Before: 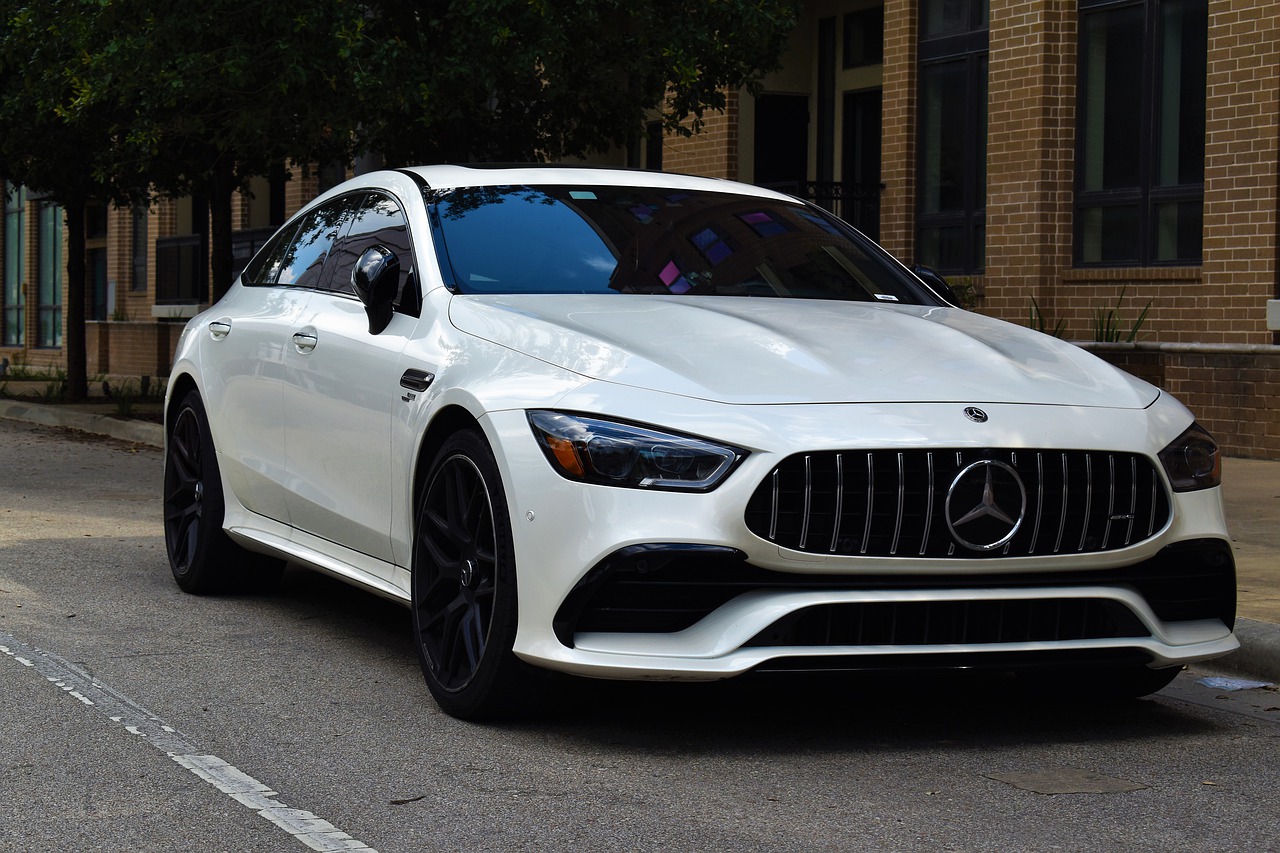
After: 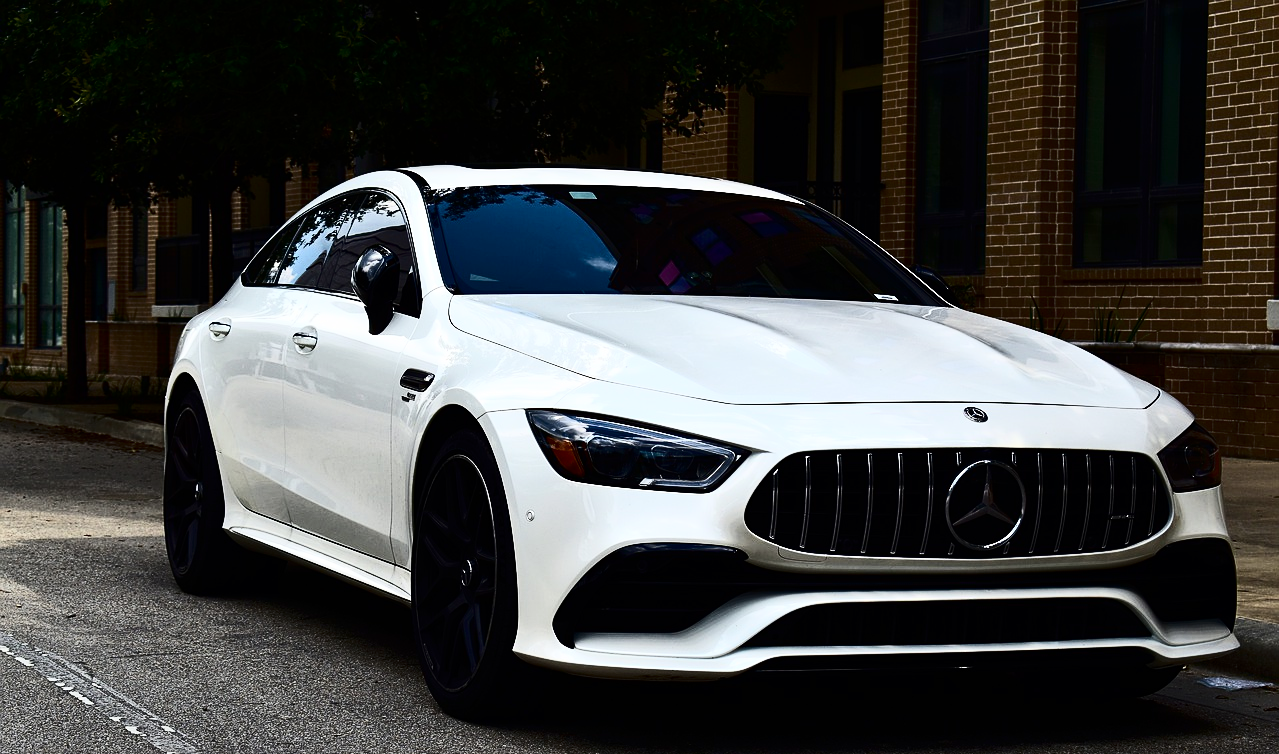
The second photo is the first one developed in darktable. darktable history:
crop and rotate: top 0%, bottom 11.49%
sharpen: amount 0.2
contrast brightness saturation: contrast 0.5, saturation -0.1
